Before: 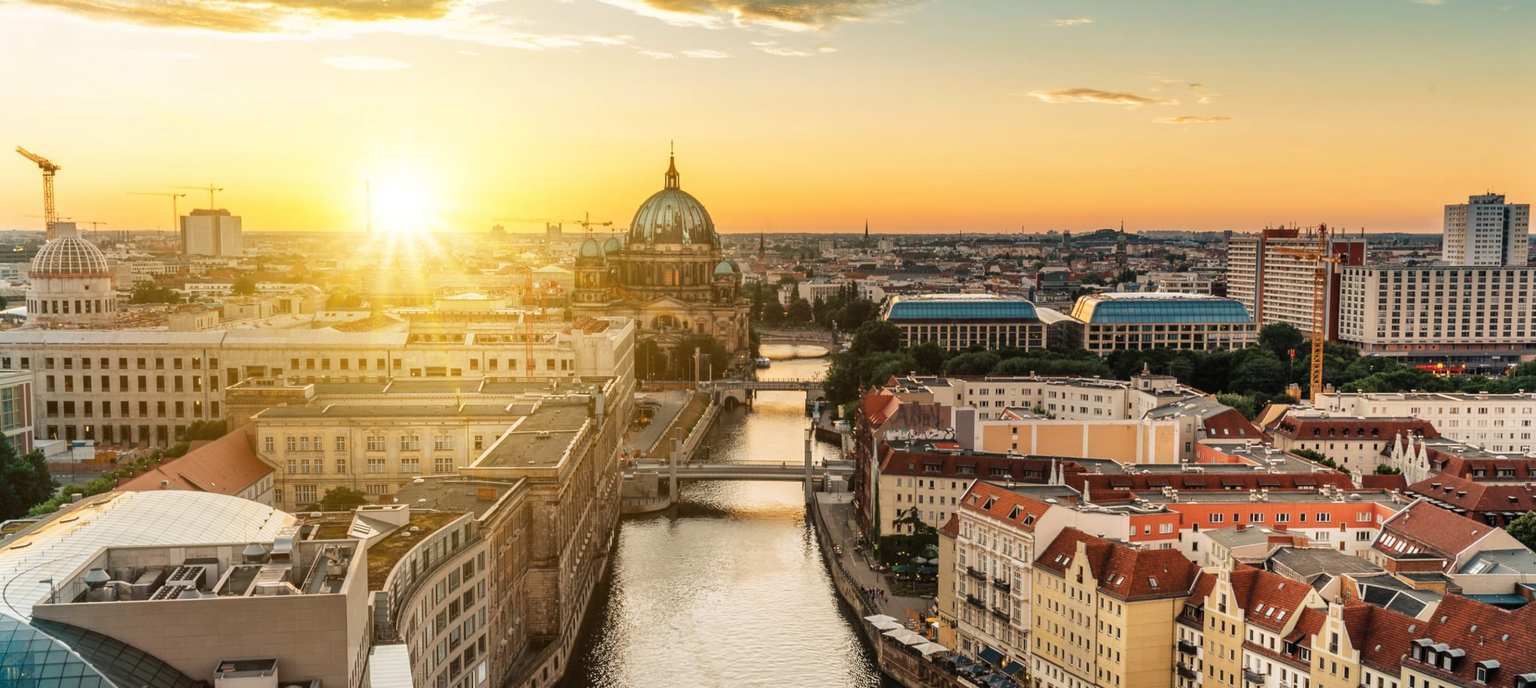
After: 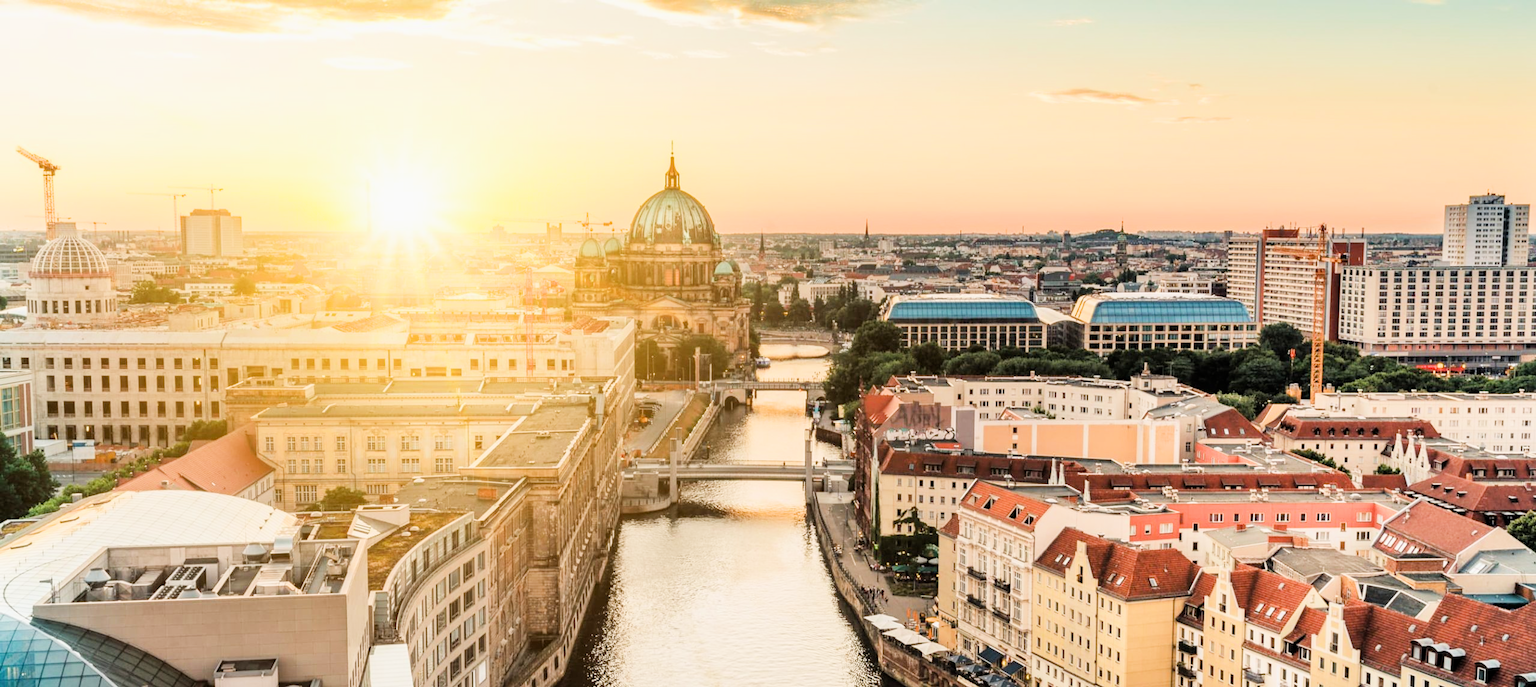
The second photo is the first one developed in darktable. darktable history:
filmic rgb: black relative exposure -7.65 EV, white relative exposure 4.56 EV, hardness 3.61, contrast 1.106
exposure: black level correction 0.001, exposure 1.398 EV, compensate exposure bias true, compensate highlight preservation false
